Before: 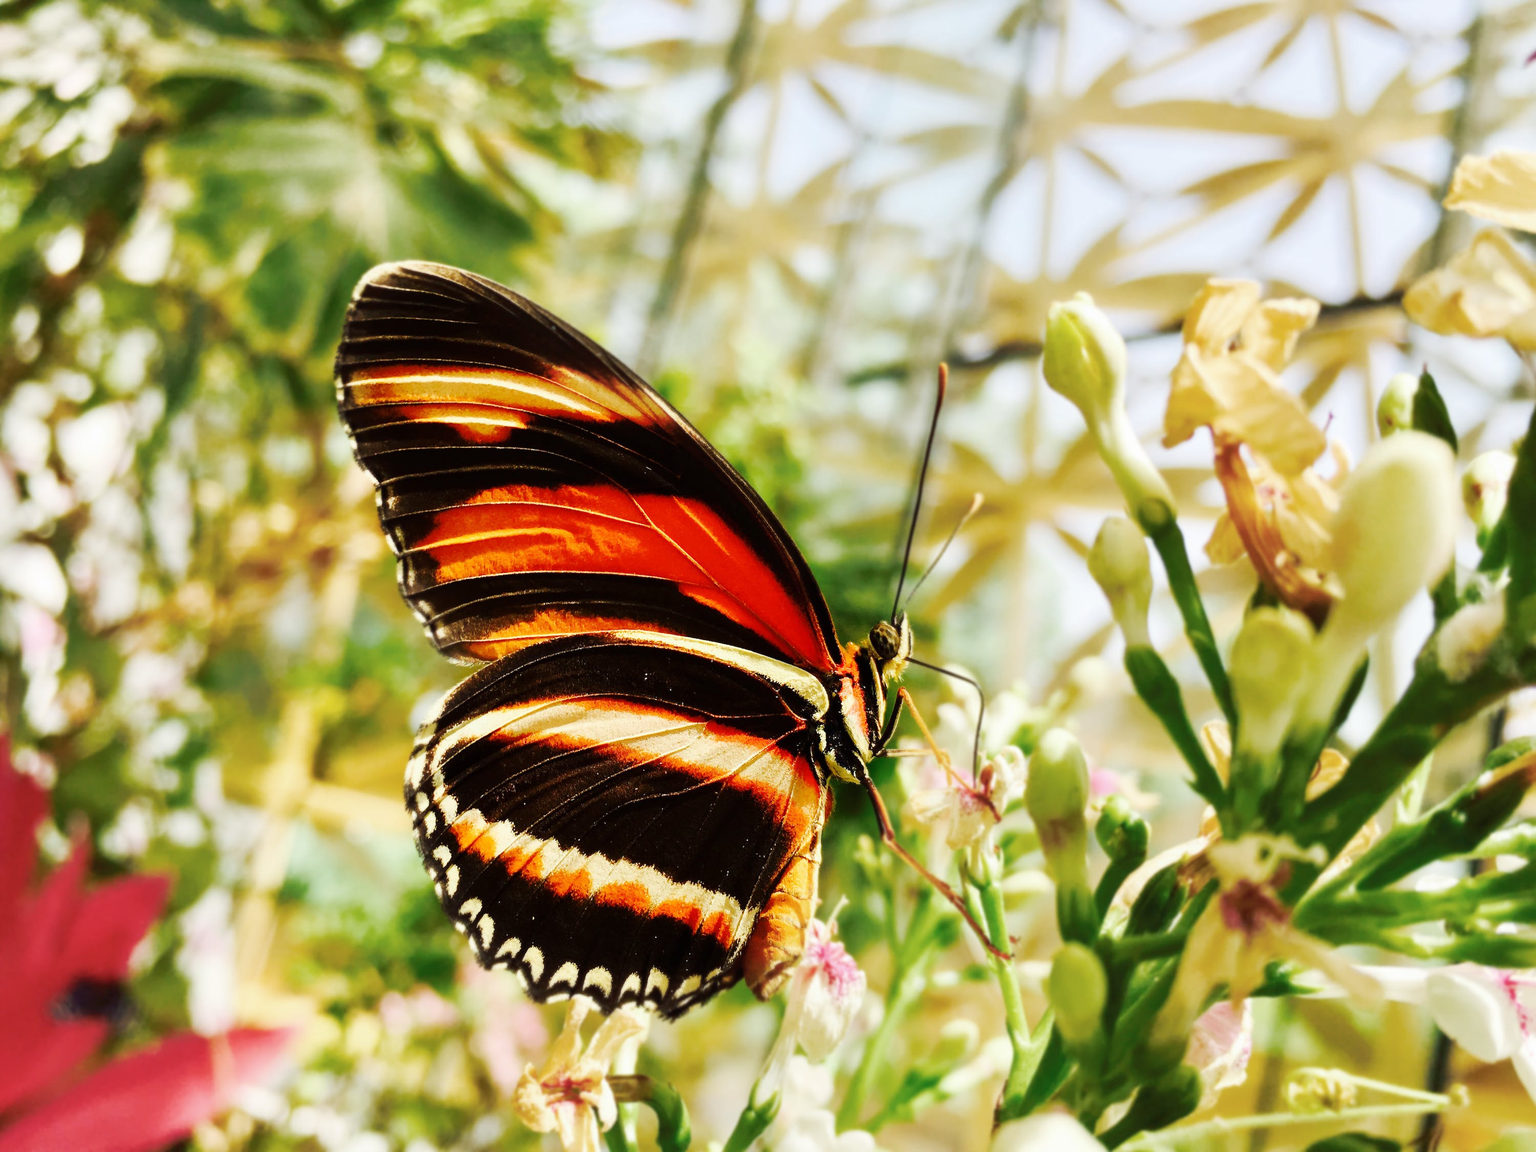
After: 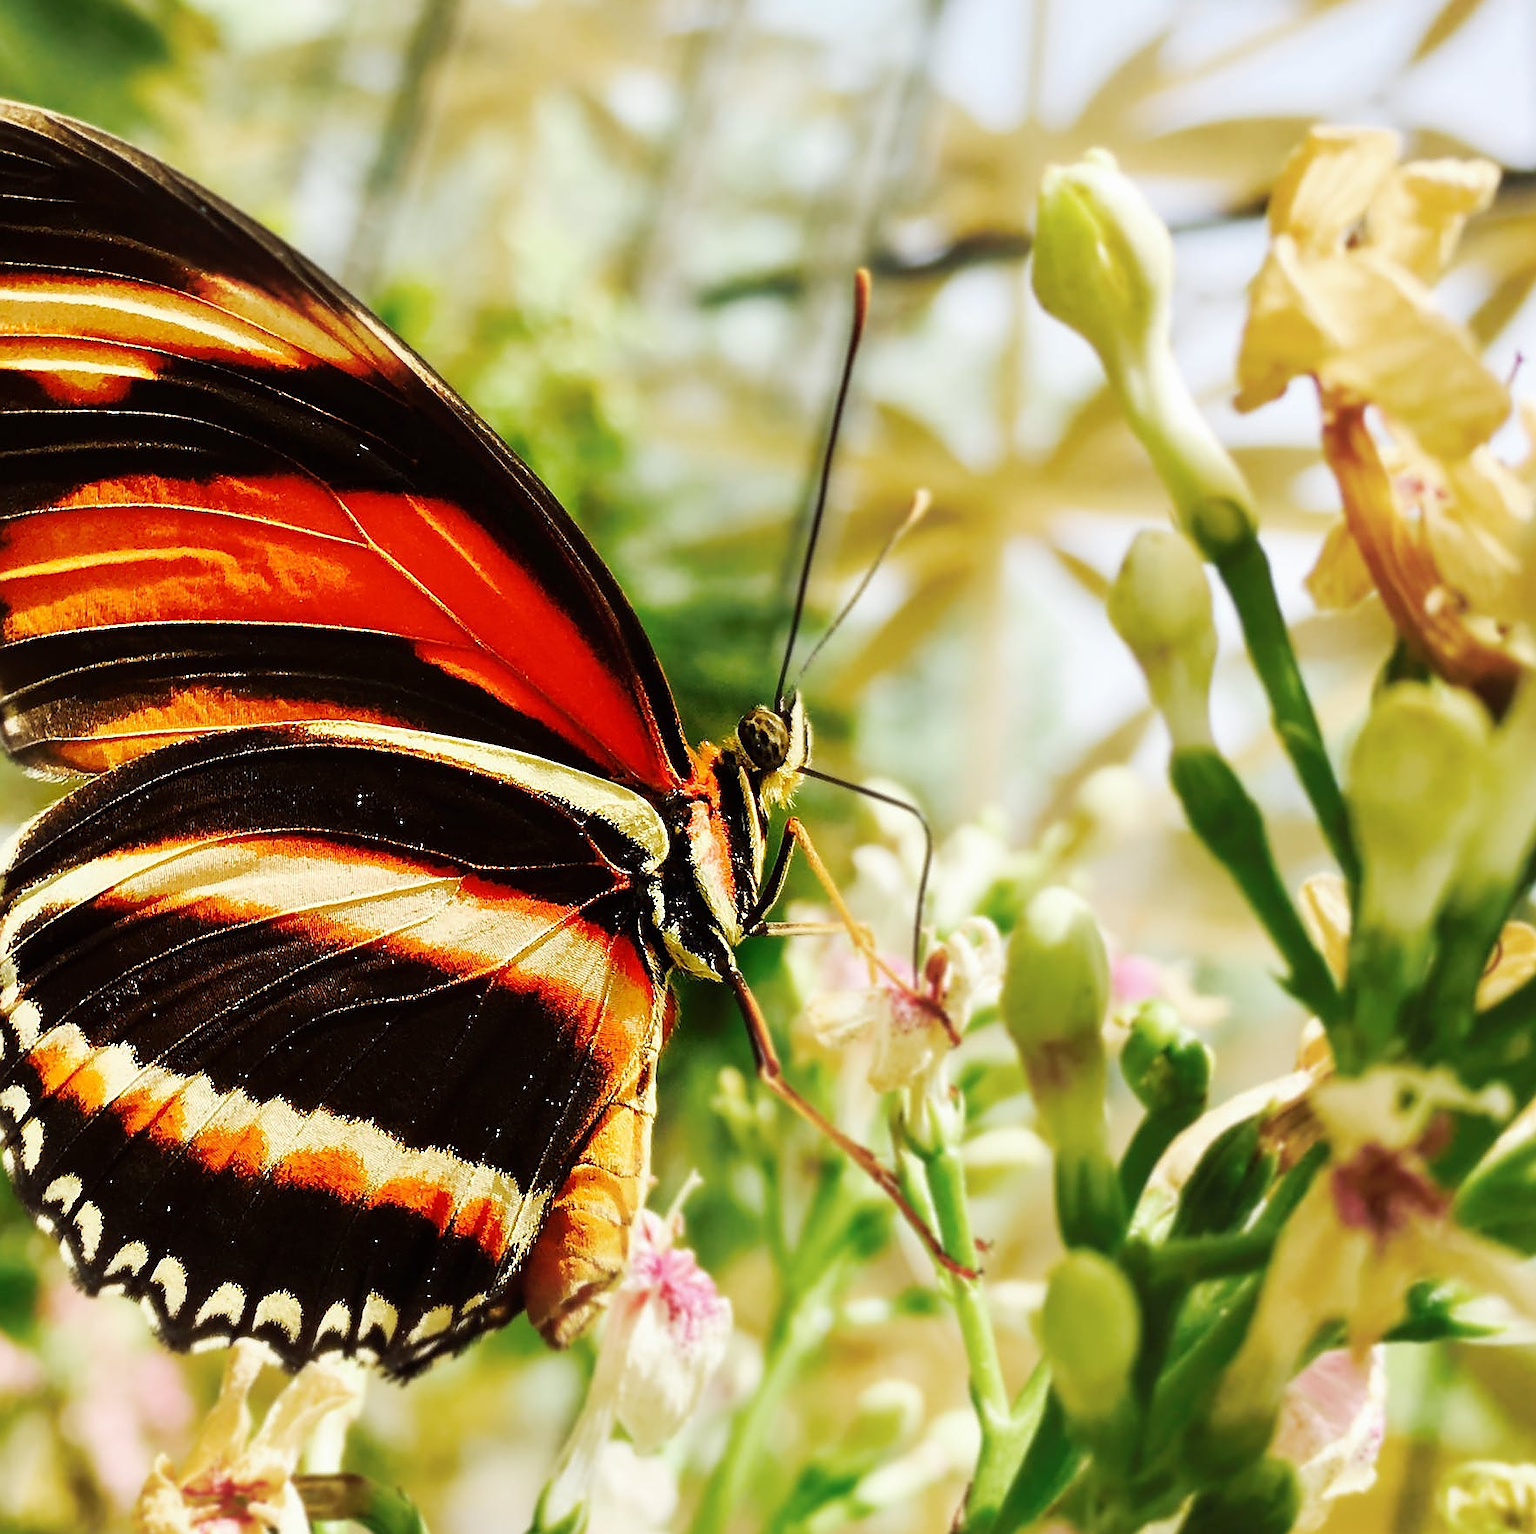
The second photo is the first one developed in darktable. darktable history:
crop and rotate: left 28.256%, top 17.734%, right 12.656%, bottom 3.573%
sharpen: radius 1.4, amount 1.25, threshold 0.7
